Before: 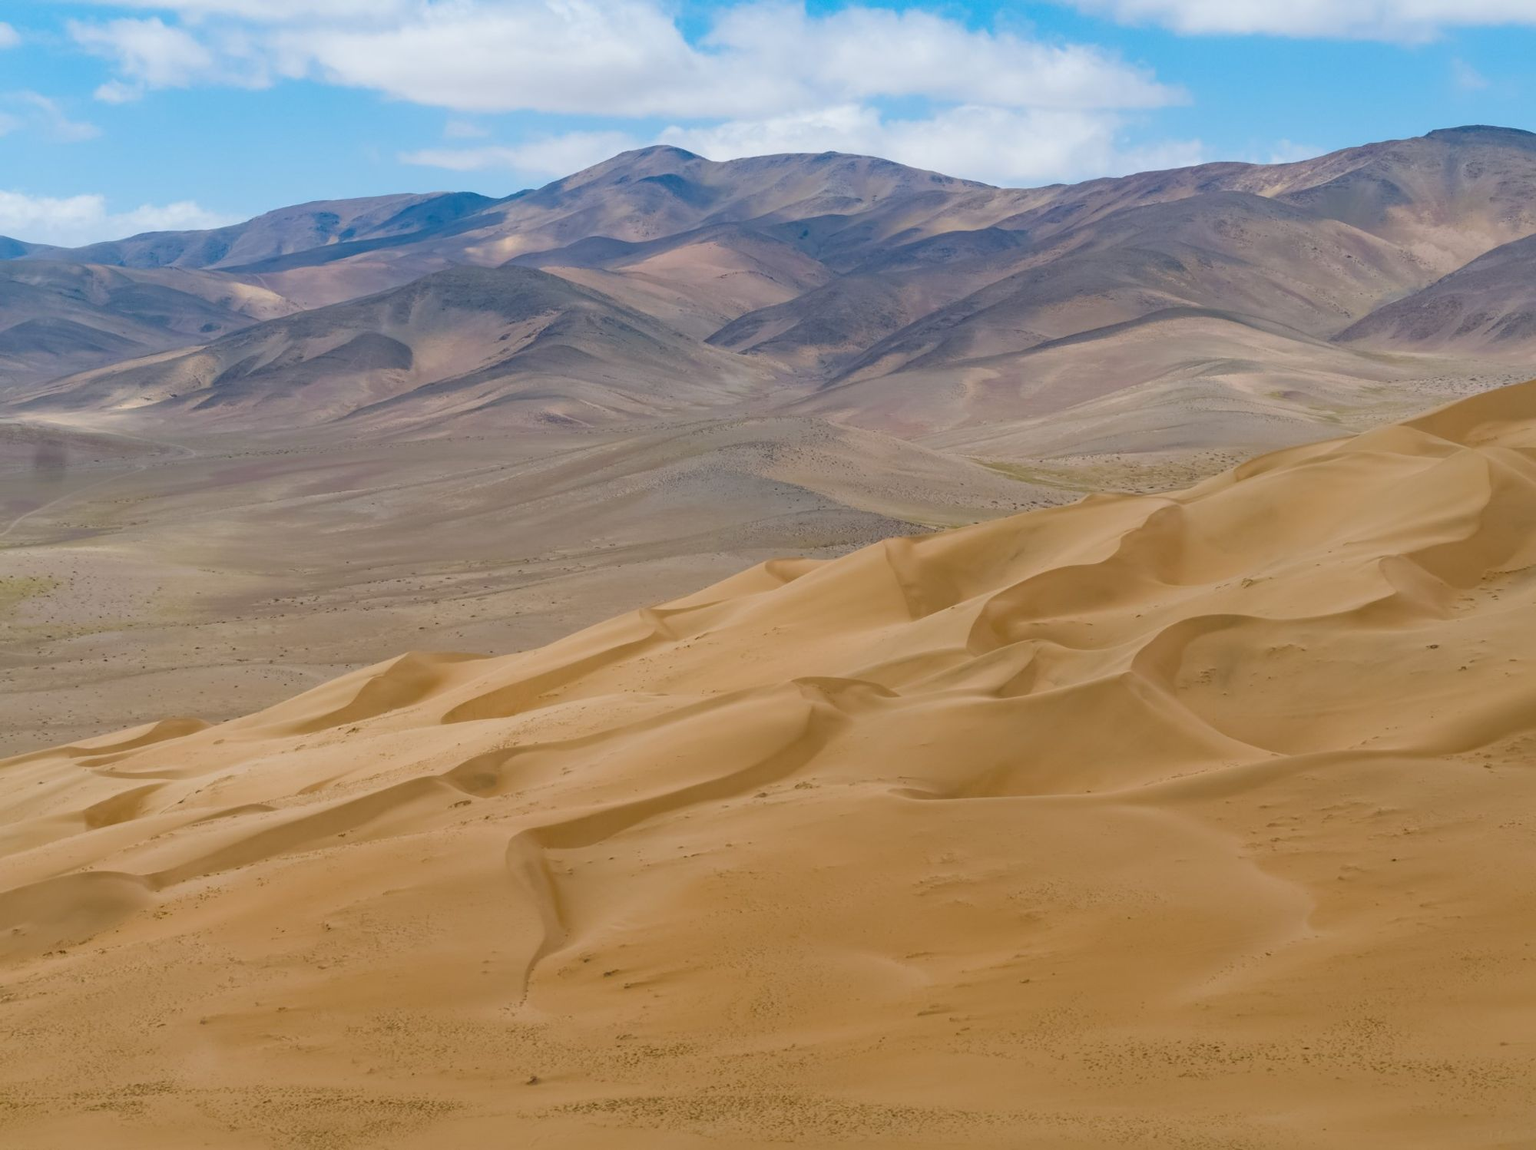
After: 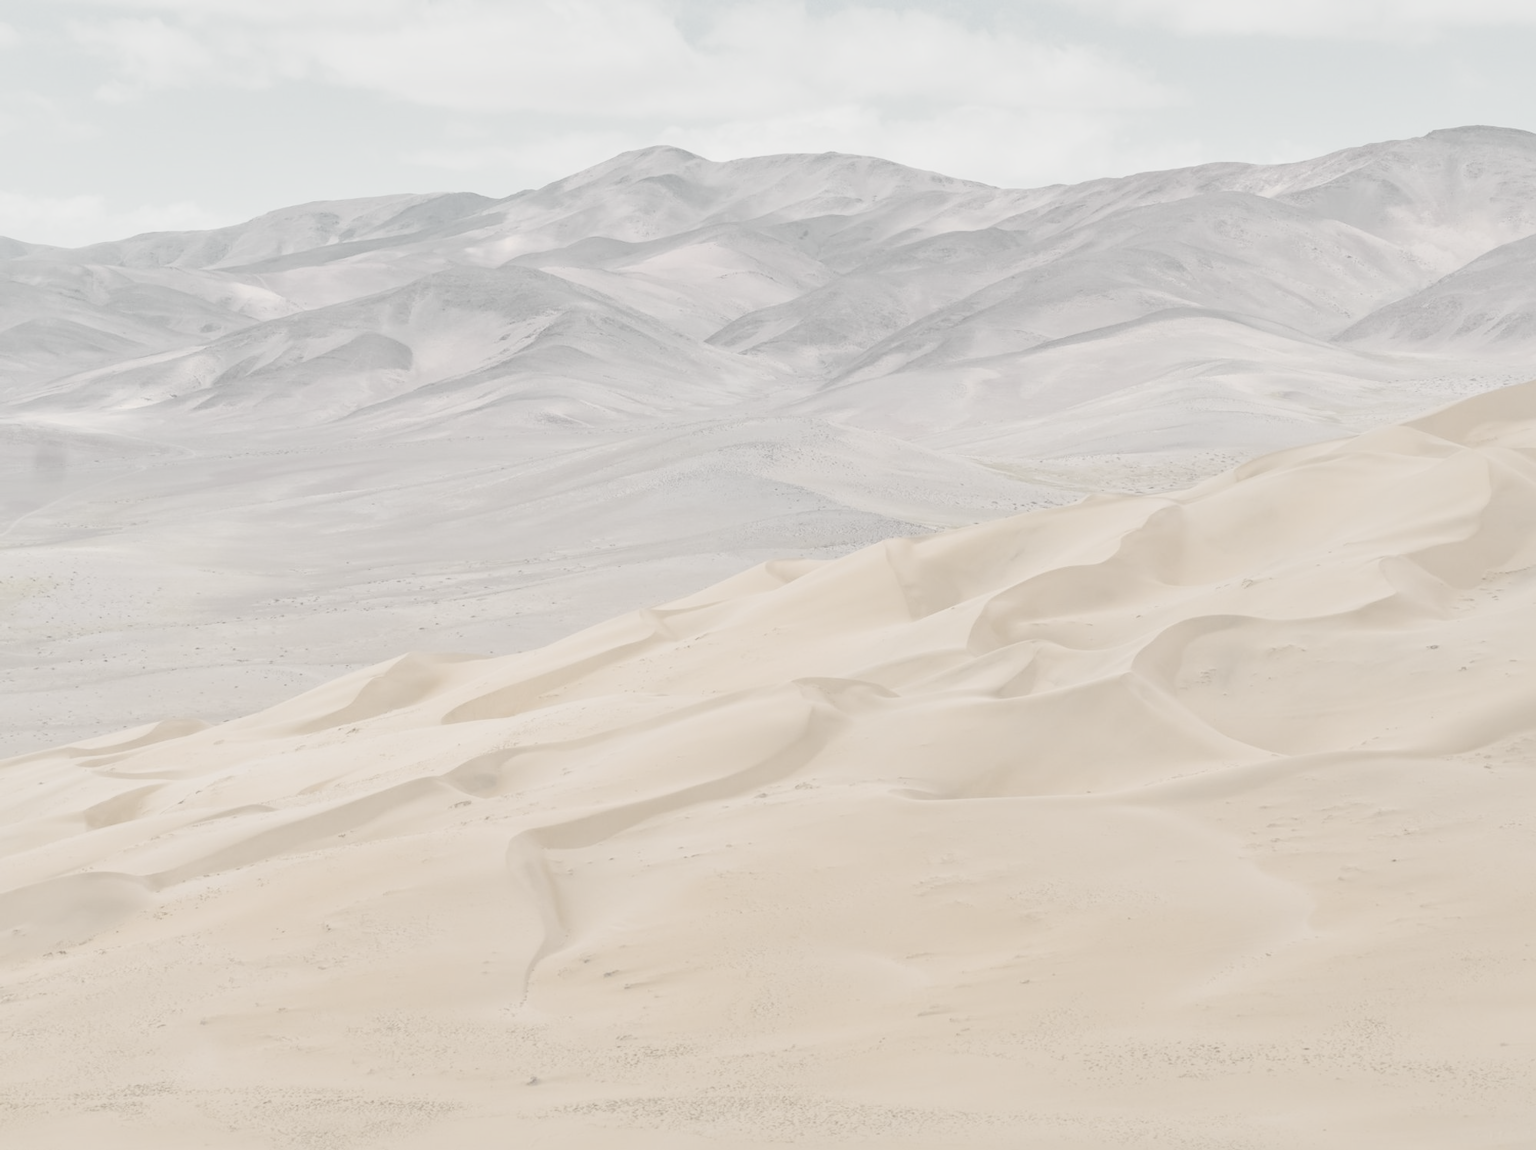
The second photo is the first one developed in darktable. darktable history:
contrast brightness saturation: contrast -0.32, brightness 0.75, saturation -0.78
local contrast: mode bilateral grid, contrast 20, coarseness 50, detail 120%, midtone range 0.2
tone curve: curves: ch0 [(0, 0.008) (0.107, 0.083) (0.283, 0.287) (0.461, 0.498) (0.64, 0.691) (0.822, 0.869) (0.998, 0.978)]; ch1 [(0, 0) (0.323, 0.339) (0.438, 0.422) (0.473, 0.487) (0.502, 0.502) (0.527, 0.53) (0.561, 0.583) (0.608, 0.629) (0.669, 0.704) (0.859, 0.899) (1, 1)]; ch2 [(0, 0) (0.33, 0.347) (0.421, 0.456) (0.473, 0.498) (0.502, 0.504) (0.522, 0.524) (0.549, 0.567) (0.585, 0.627) (0.676, 0.724) (1, 1)], color space Lab, independent channels, preserve colors none
exposure: exposure -0.041 EV, compensate highlight preservation false
contrast equalizer: octaves 7, y [[0.6 ×6], [0.55 ×6], [0 ×6], [0 ×6], [0 ×6]], mix 0.3
